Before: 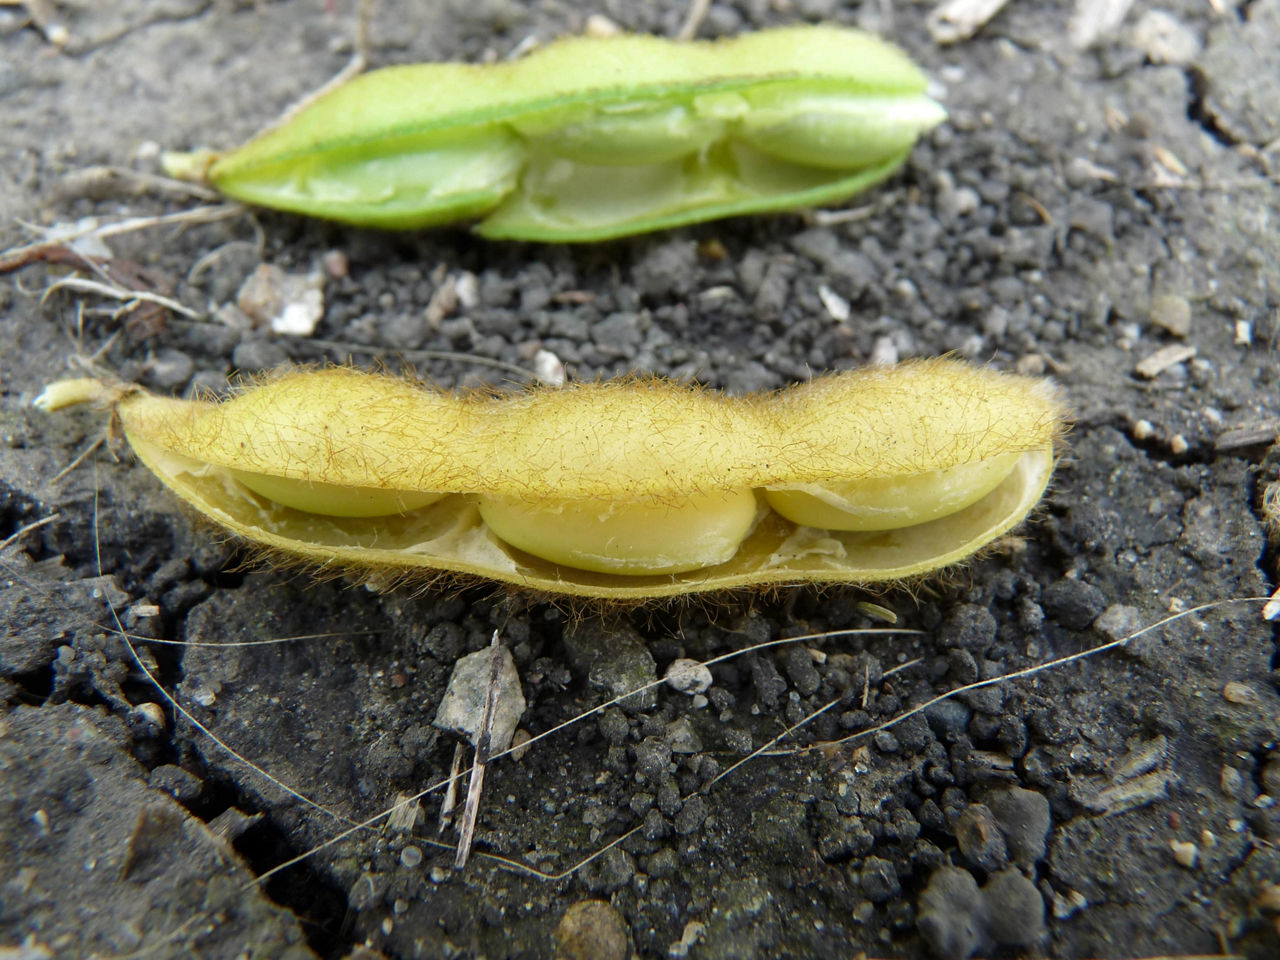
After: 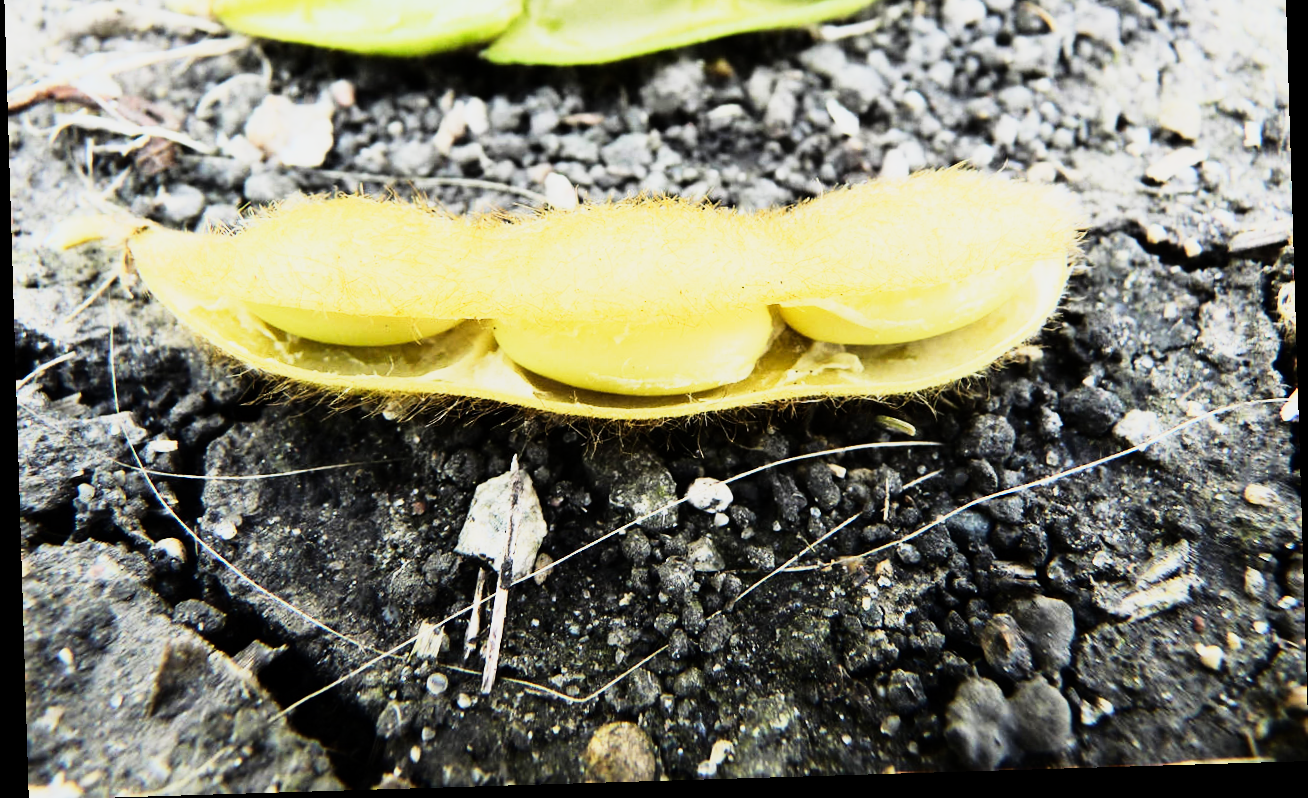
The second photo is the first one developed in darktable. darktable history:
rgb curve: curves: ch0 [(0, 0) (0.21, 0.15) (0.24, 0.21) (0.5, 0.75) (0.75, 0.96) (0.89, 0.99) (1, 1)]; ch1 [(0, 0.02) (0.21, 0.13) (0.25, 0.2) (0.5, 0.67) (0.75, 0.9) (0.89, 0.97) (1, 1)]; ch2 [(0, 0.02) (0.21, 0.13) (0.25, 0.2) (0.5, 0.67) (0.75, 0.9) (0.89, 0.97) (1, 1)], compensate middle gray true
exposure: exposure 0 EV, compensate highlight preservation false
rotate and perspective: rotation -1.75°, automatic cropping off
crop and rotate: top 19.998%
base curve: curves: ch0 [(0, 0) (0.088, 0.125) (0.176, 0.251) (0.354, 0.501) (0.613, 0.749) (1, 0.877)], preserve colors none
